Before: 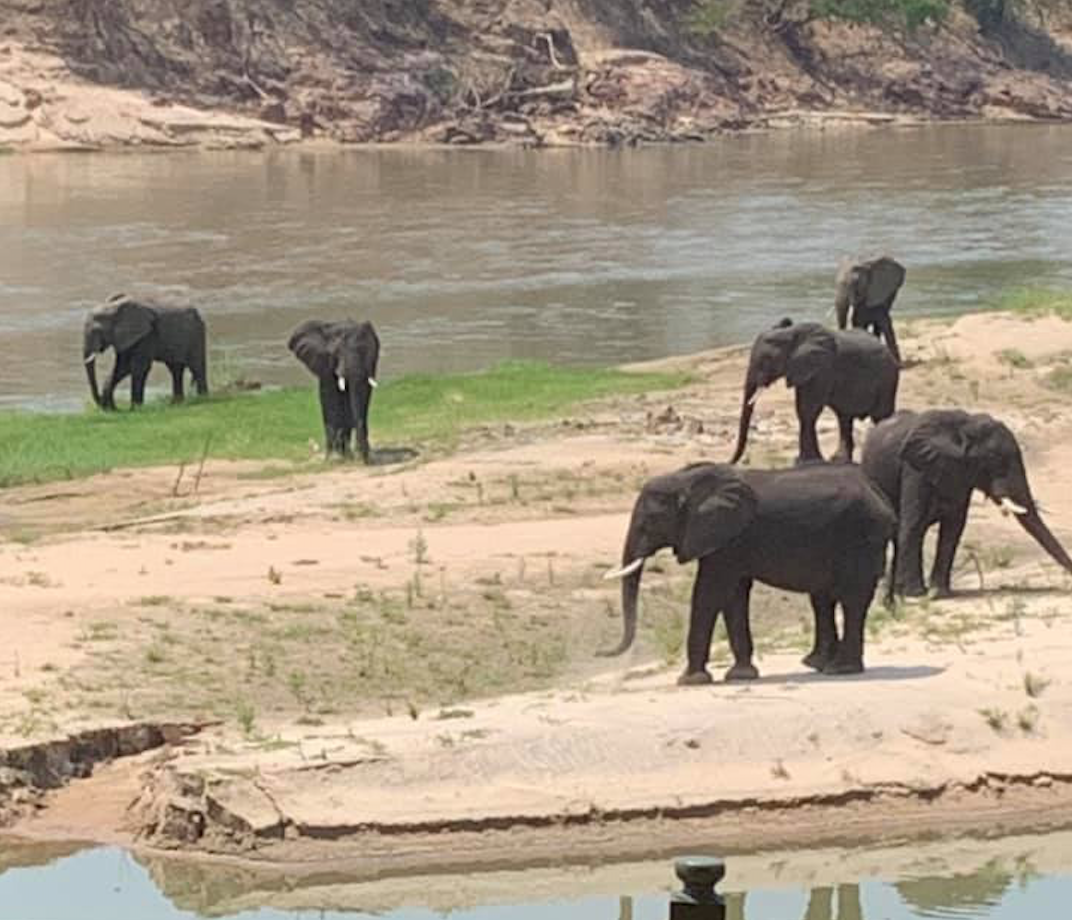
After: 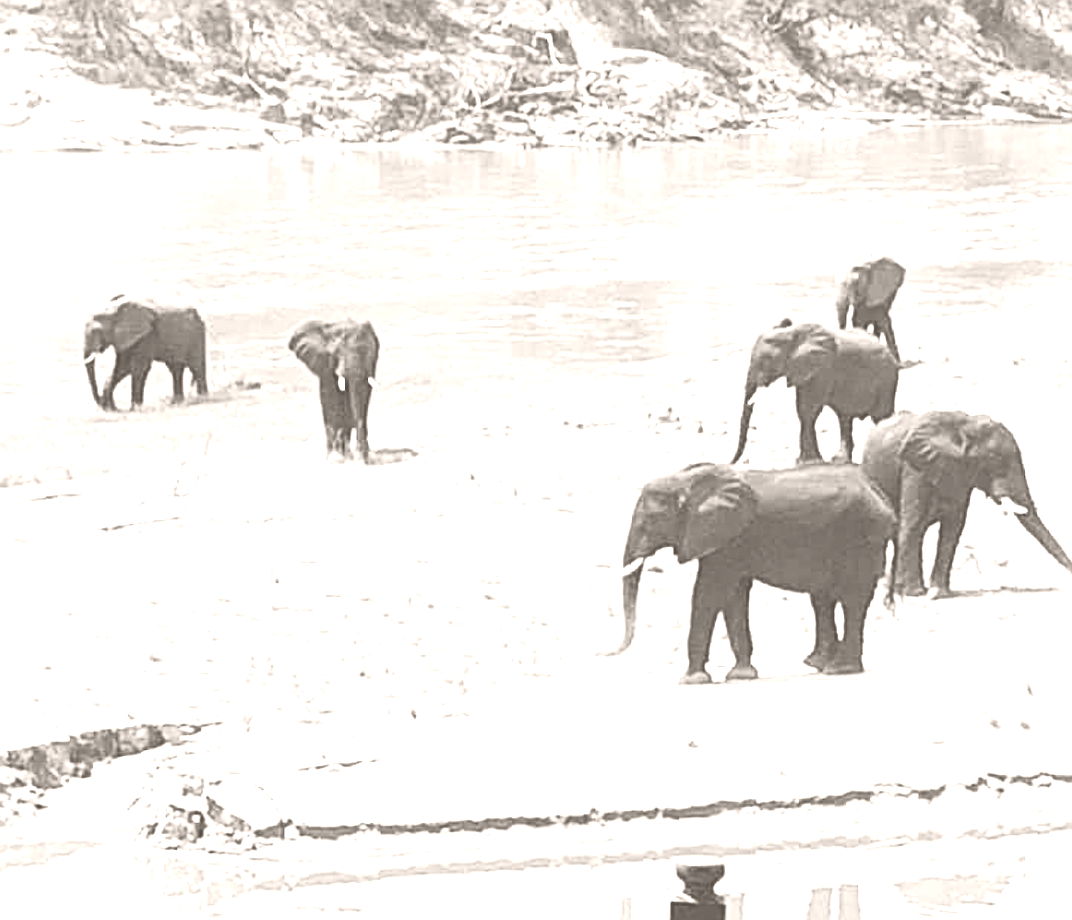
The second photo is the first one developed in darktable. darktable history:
color correction: saturation 0.2
tone curve: curves: ch0 [(0, 0.023) (0.103, 0.087) (0.295, 0.297) (0.445, 0.531) (0.553, 0.665) (0.735, 0.843) (0.994, 1)]; ch1 [(0, 0) (0.414, 0.395) (0.447, 0.447) (0.485, 0.495) (0.512, 0.523) (0.542, 0.581) (0.581, 0.632) (0.646, 0.715) (1, 1)]; ch2 [(0, 0) (0.369, 0.388) (0.449, 0.431) (0.478, 0.471) (0.516, 0.517) (0.579, 0.624) (0.674, 0.775) (1, 1)], color space Lab, independent channels, preserve colors none
sharpen: on, module defaults
colorize: hue 34.49°, saturation 35.33%, source mix 100%, lightness 55%, version 1
